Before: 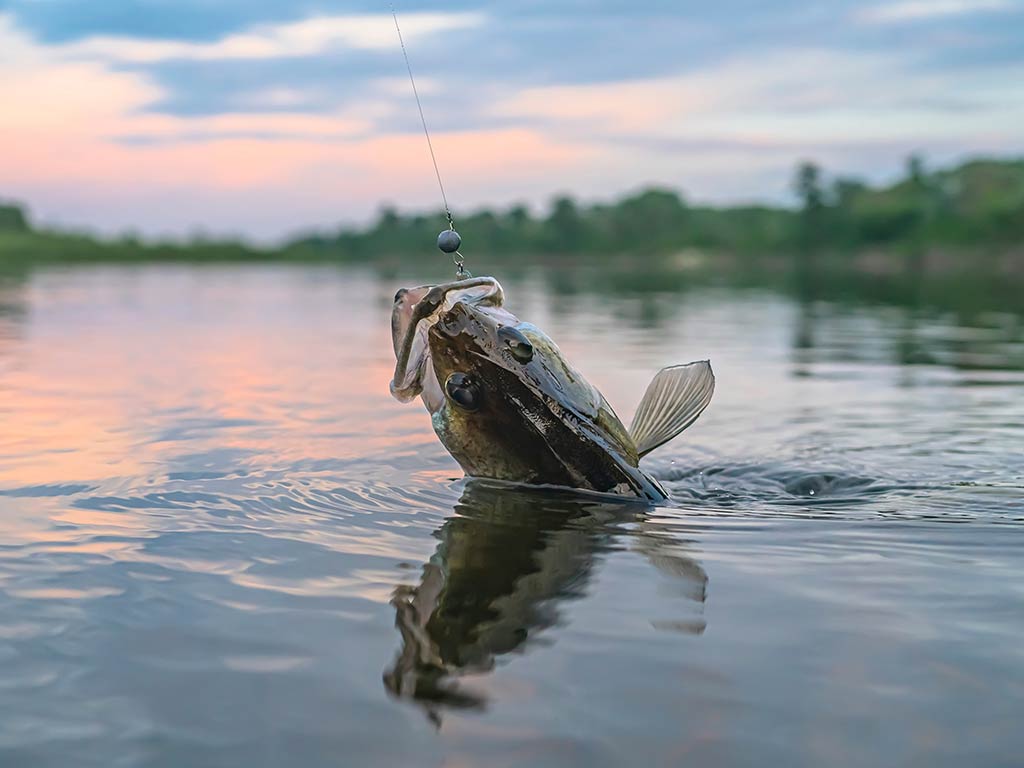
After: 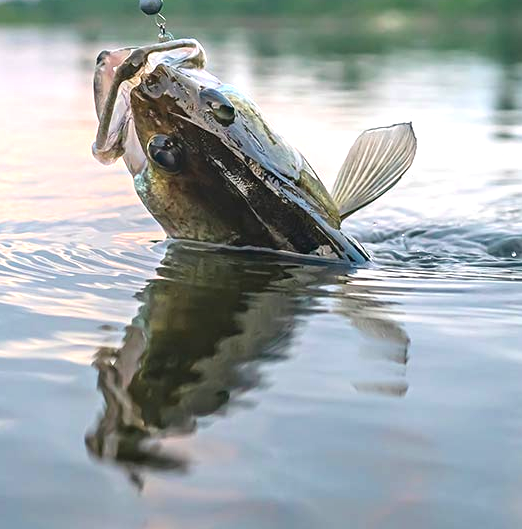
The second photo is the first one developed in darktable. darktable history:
exposure: black level correction 0, exposure 0.9 EV, compensate highlight preservation false
crop and rotate: left 29.137%, top 31.072%, right 19.855%
